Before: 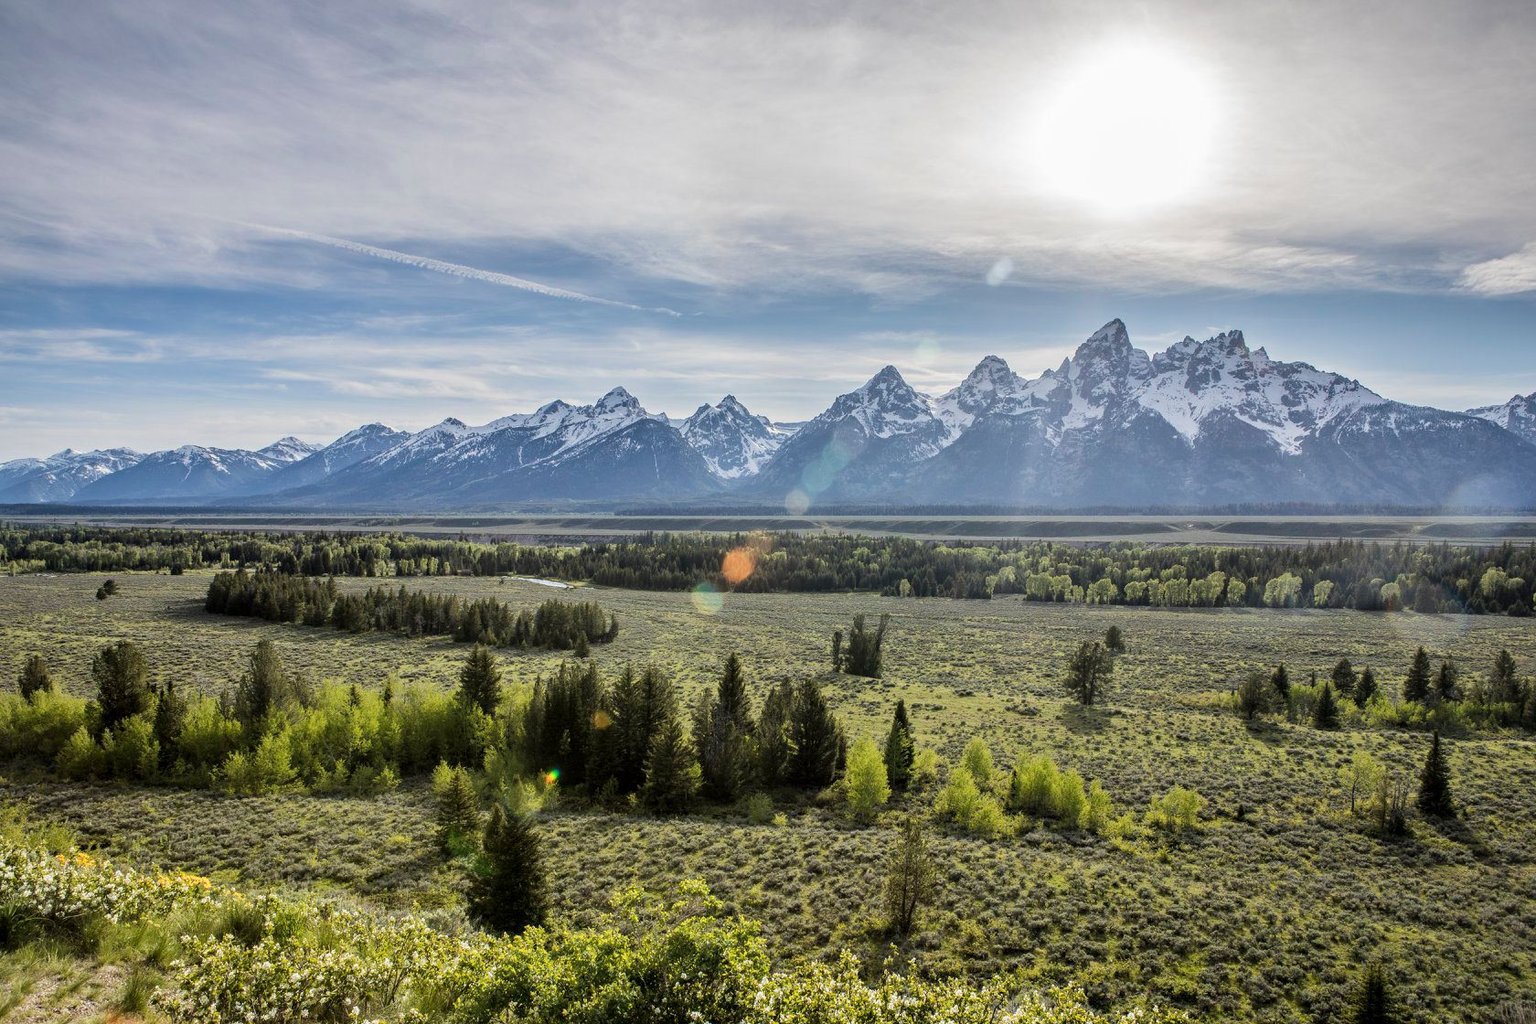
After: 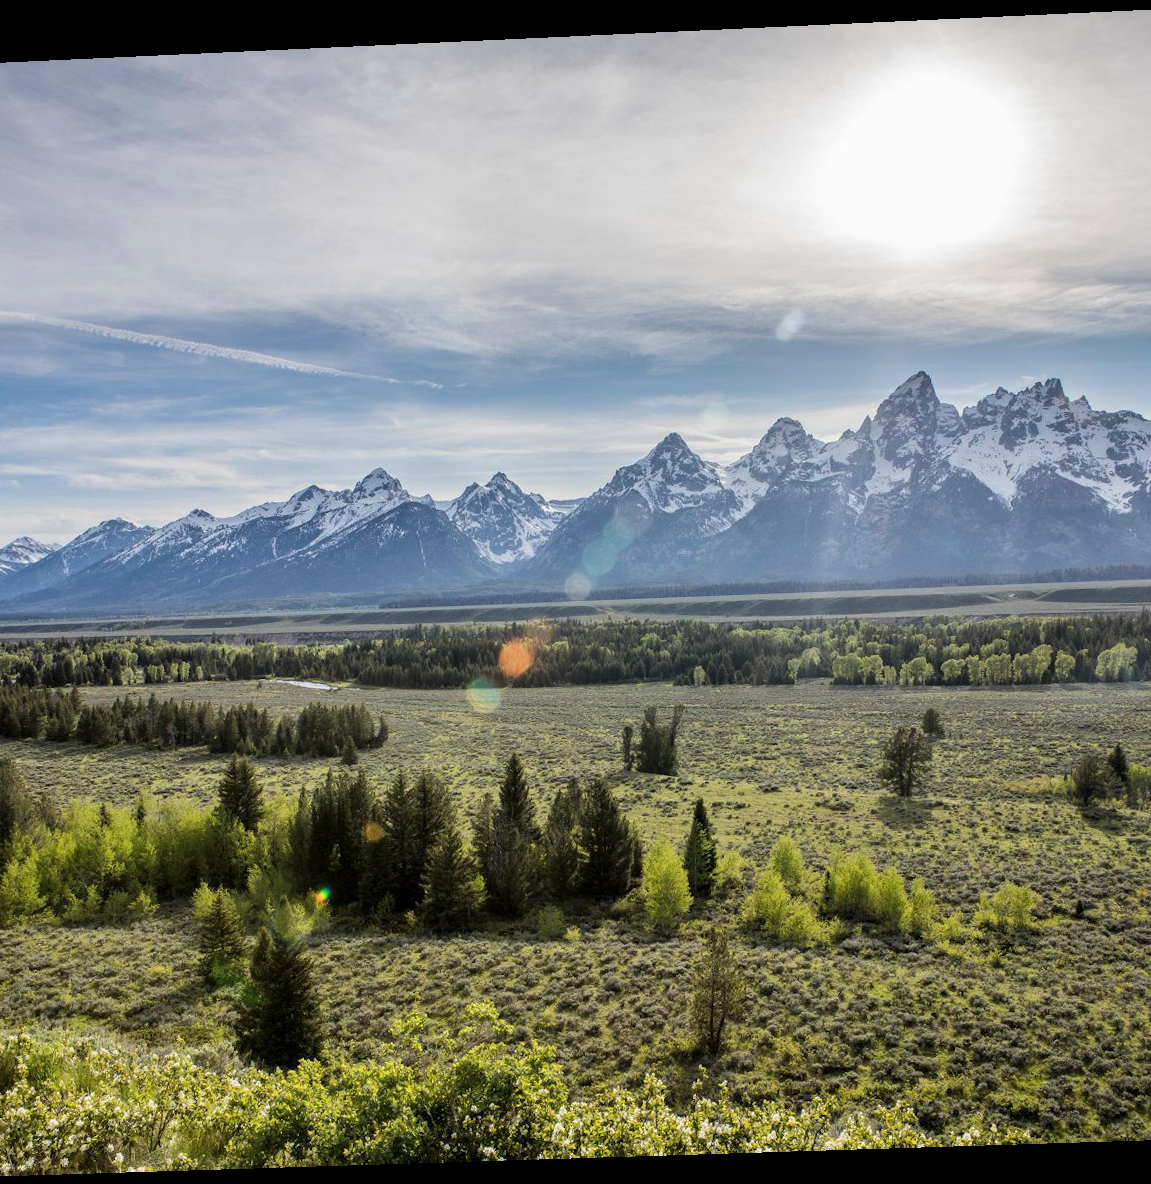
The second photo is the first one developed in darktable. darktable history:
crop and rotate: left 17.732%, right 15.423%
rotate and perspective: rotation -2.22°, lens shift (horizontal) -0.022, automatic cropping off
